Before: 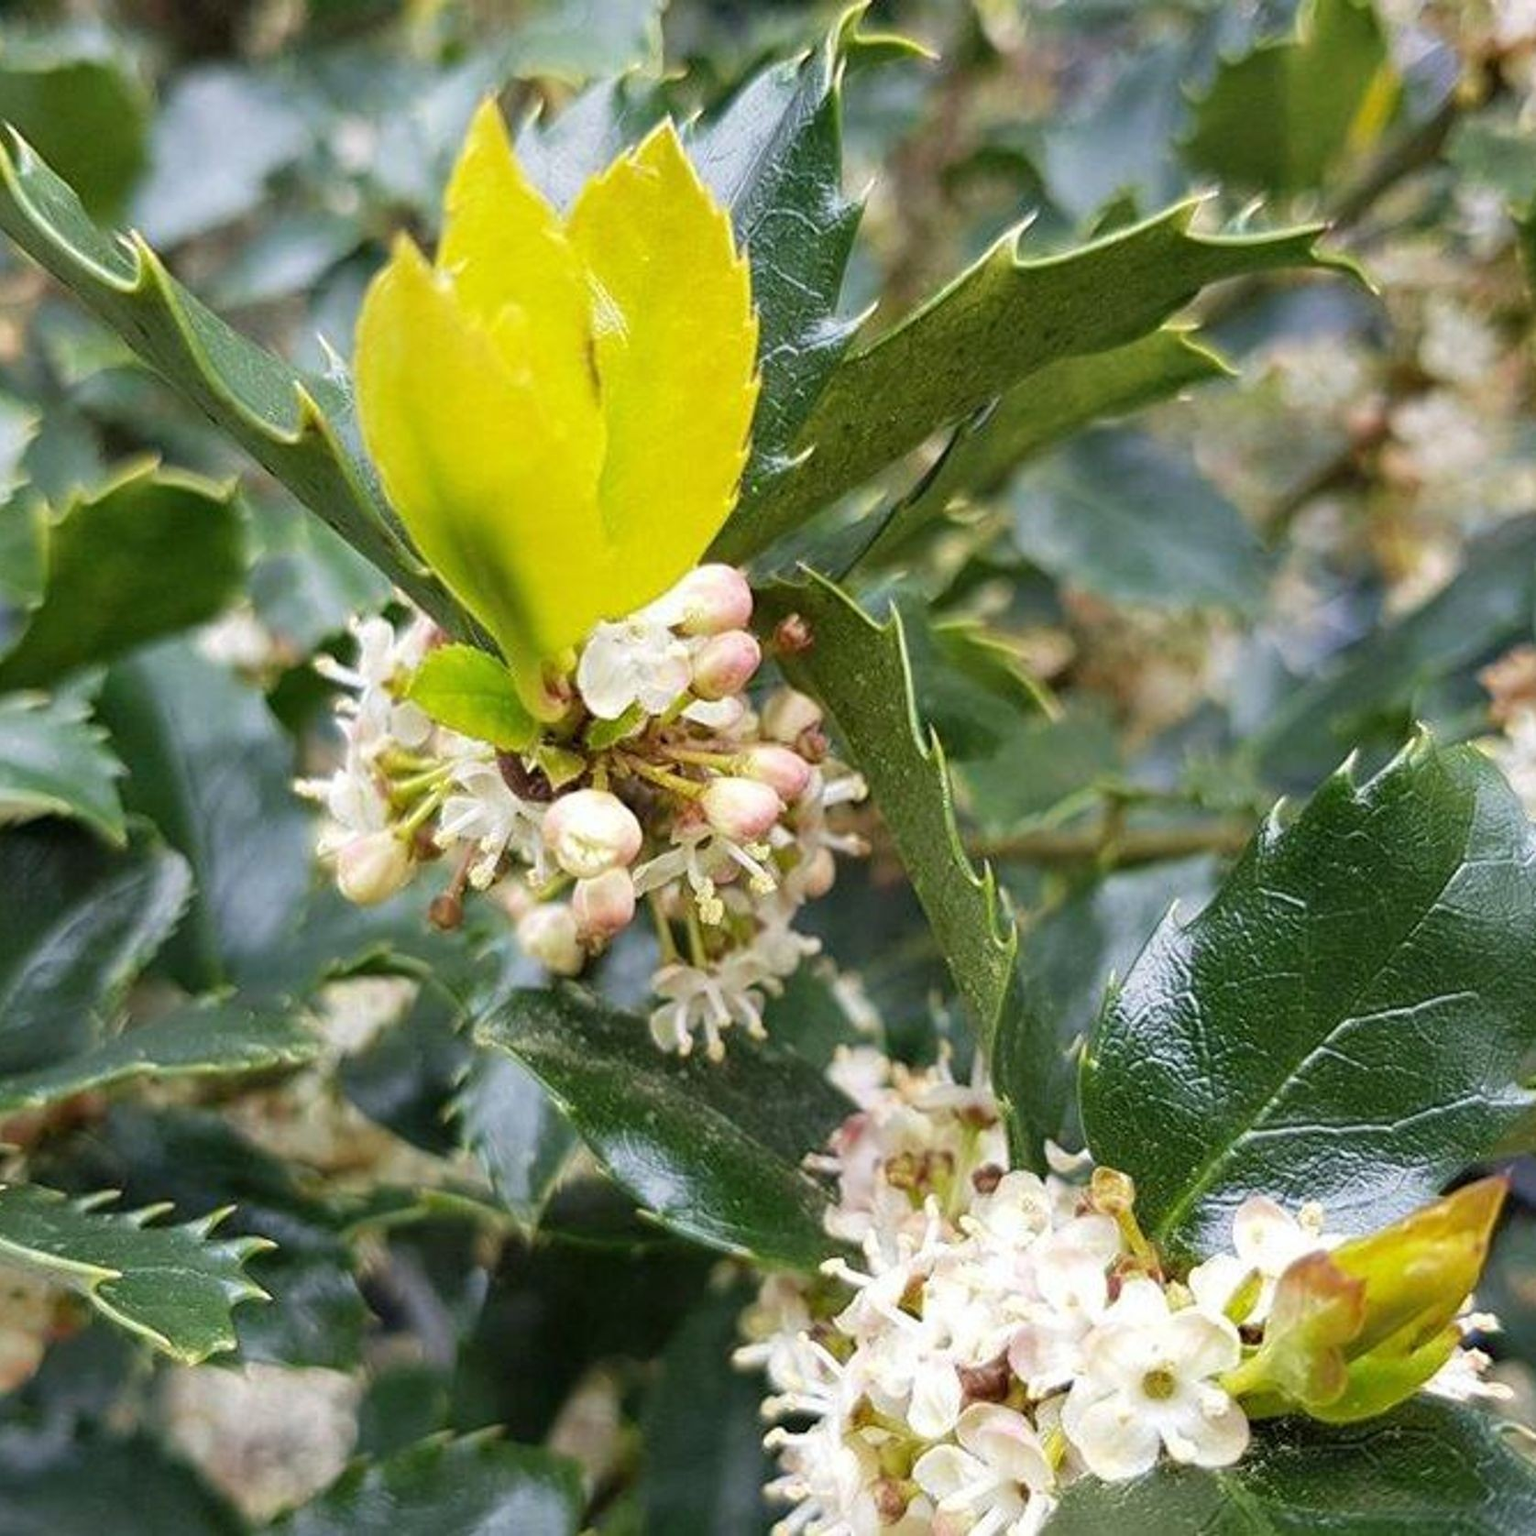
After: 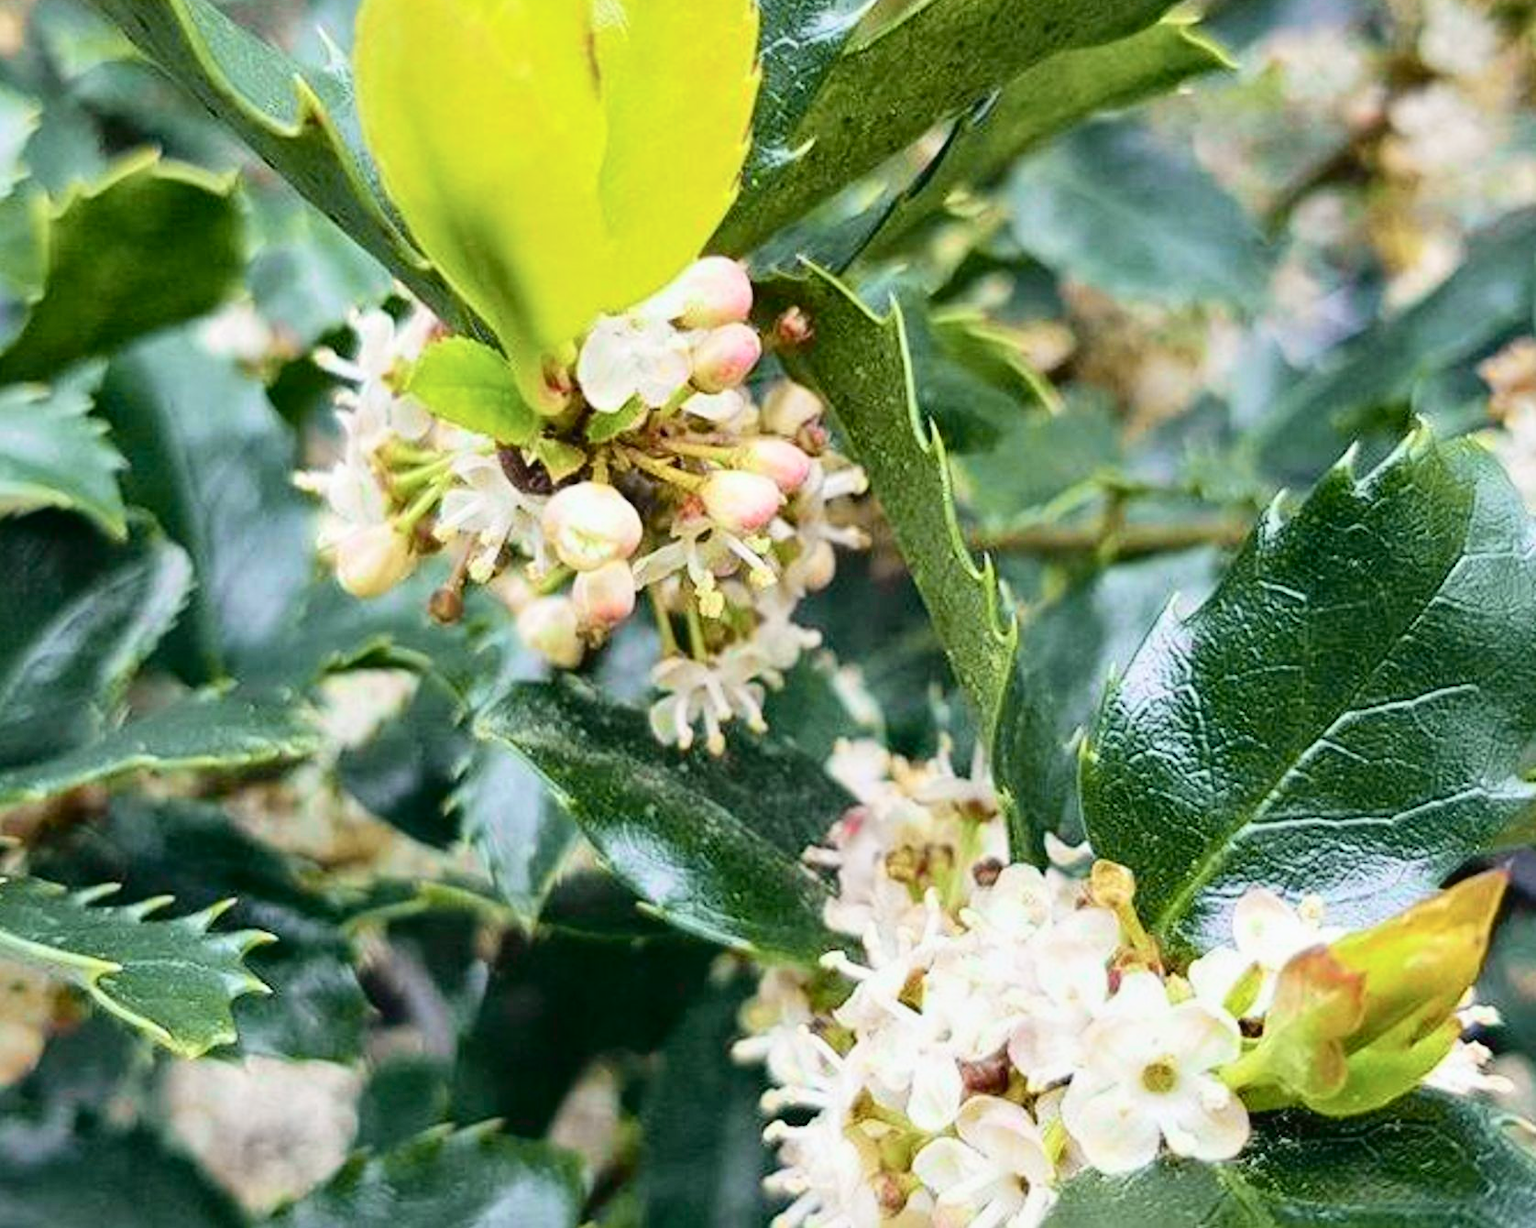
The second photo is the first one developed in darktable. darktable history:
tone curve: curves: ch0 [(0, 0.037) (0.045, 0.055) (0.155, 0.138) (0.29, 0.325) (0.428, 0.513) (0.604, 0.71) (0.824, 0.882) (1, 0.965)]; ch1 [(0, 0) (0.339, 0.334) (0.445, 0.419) (0.476, 0.454) (0.498, 0.498) (0.53, 0.515) (0.557, 0.556) (0.609, 0.649) (0.716, 0.746) (1, 1)]; ch2 [(0, 0) (0.327, 0.318) (0.417, 0.426) (0.46, 0.453) (0.502, 0.5) (0.526, 0.52) (0.554, 0.541) (0.626, 0.65) (0.749, 0.746) (1, 1)], color space Lab, independent channels, preserve colors none
crop and rotate: top 20.026%
local contrast: mode bilateral grid, contrast 25, coarseness 49, detail 124%, midtone range 0.2
